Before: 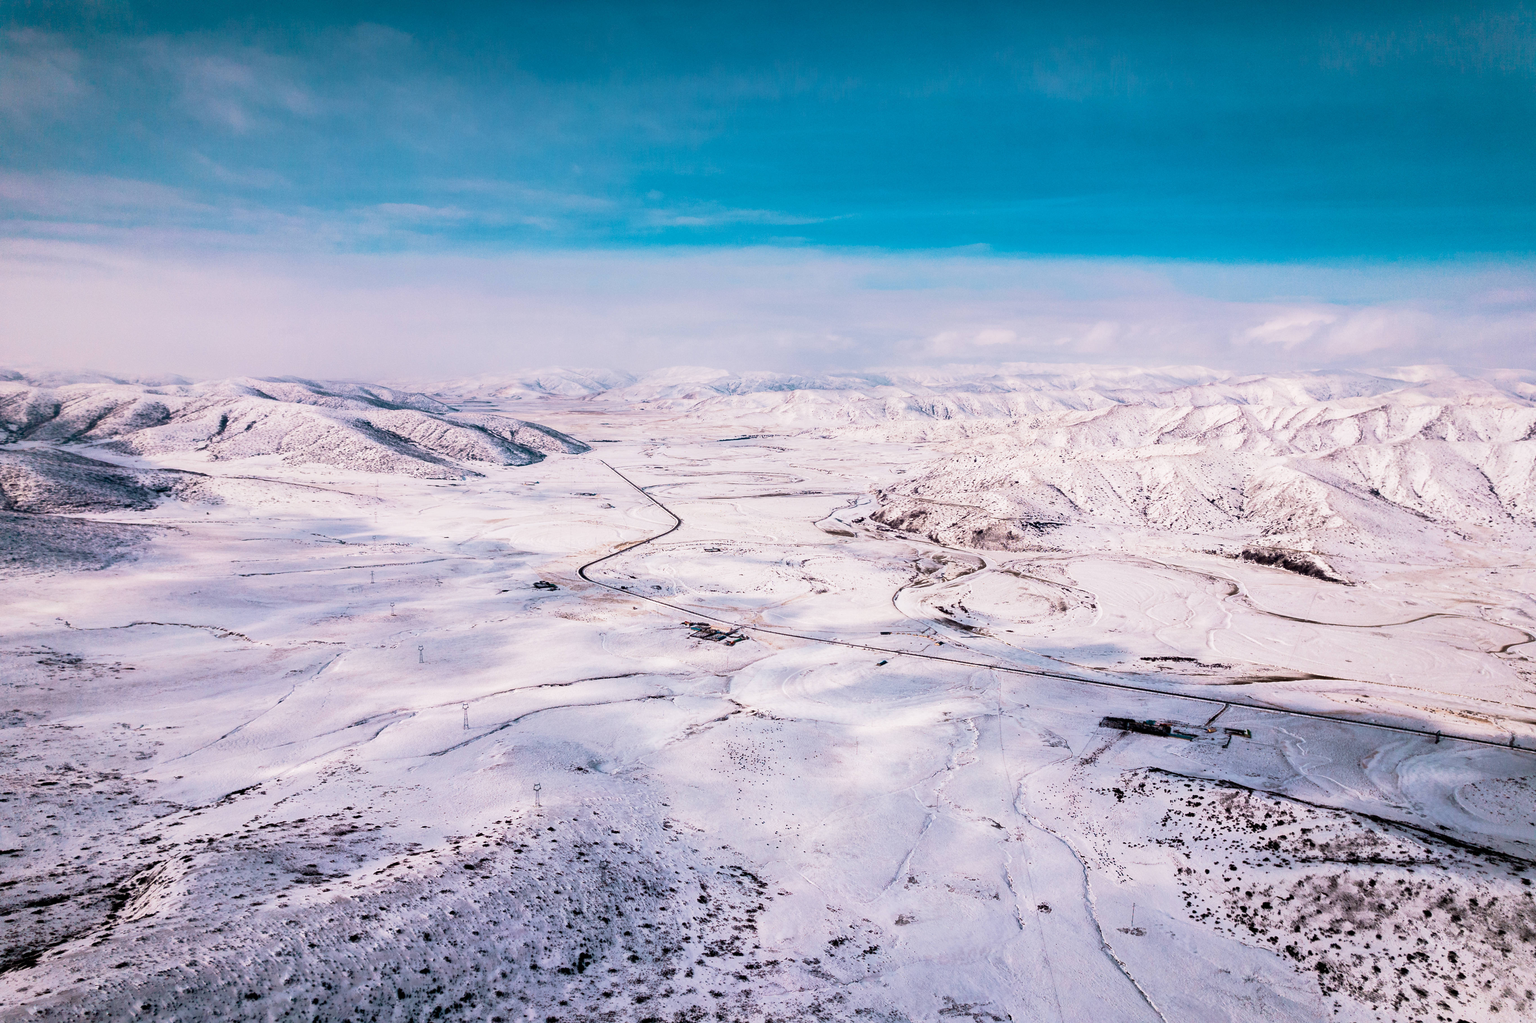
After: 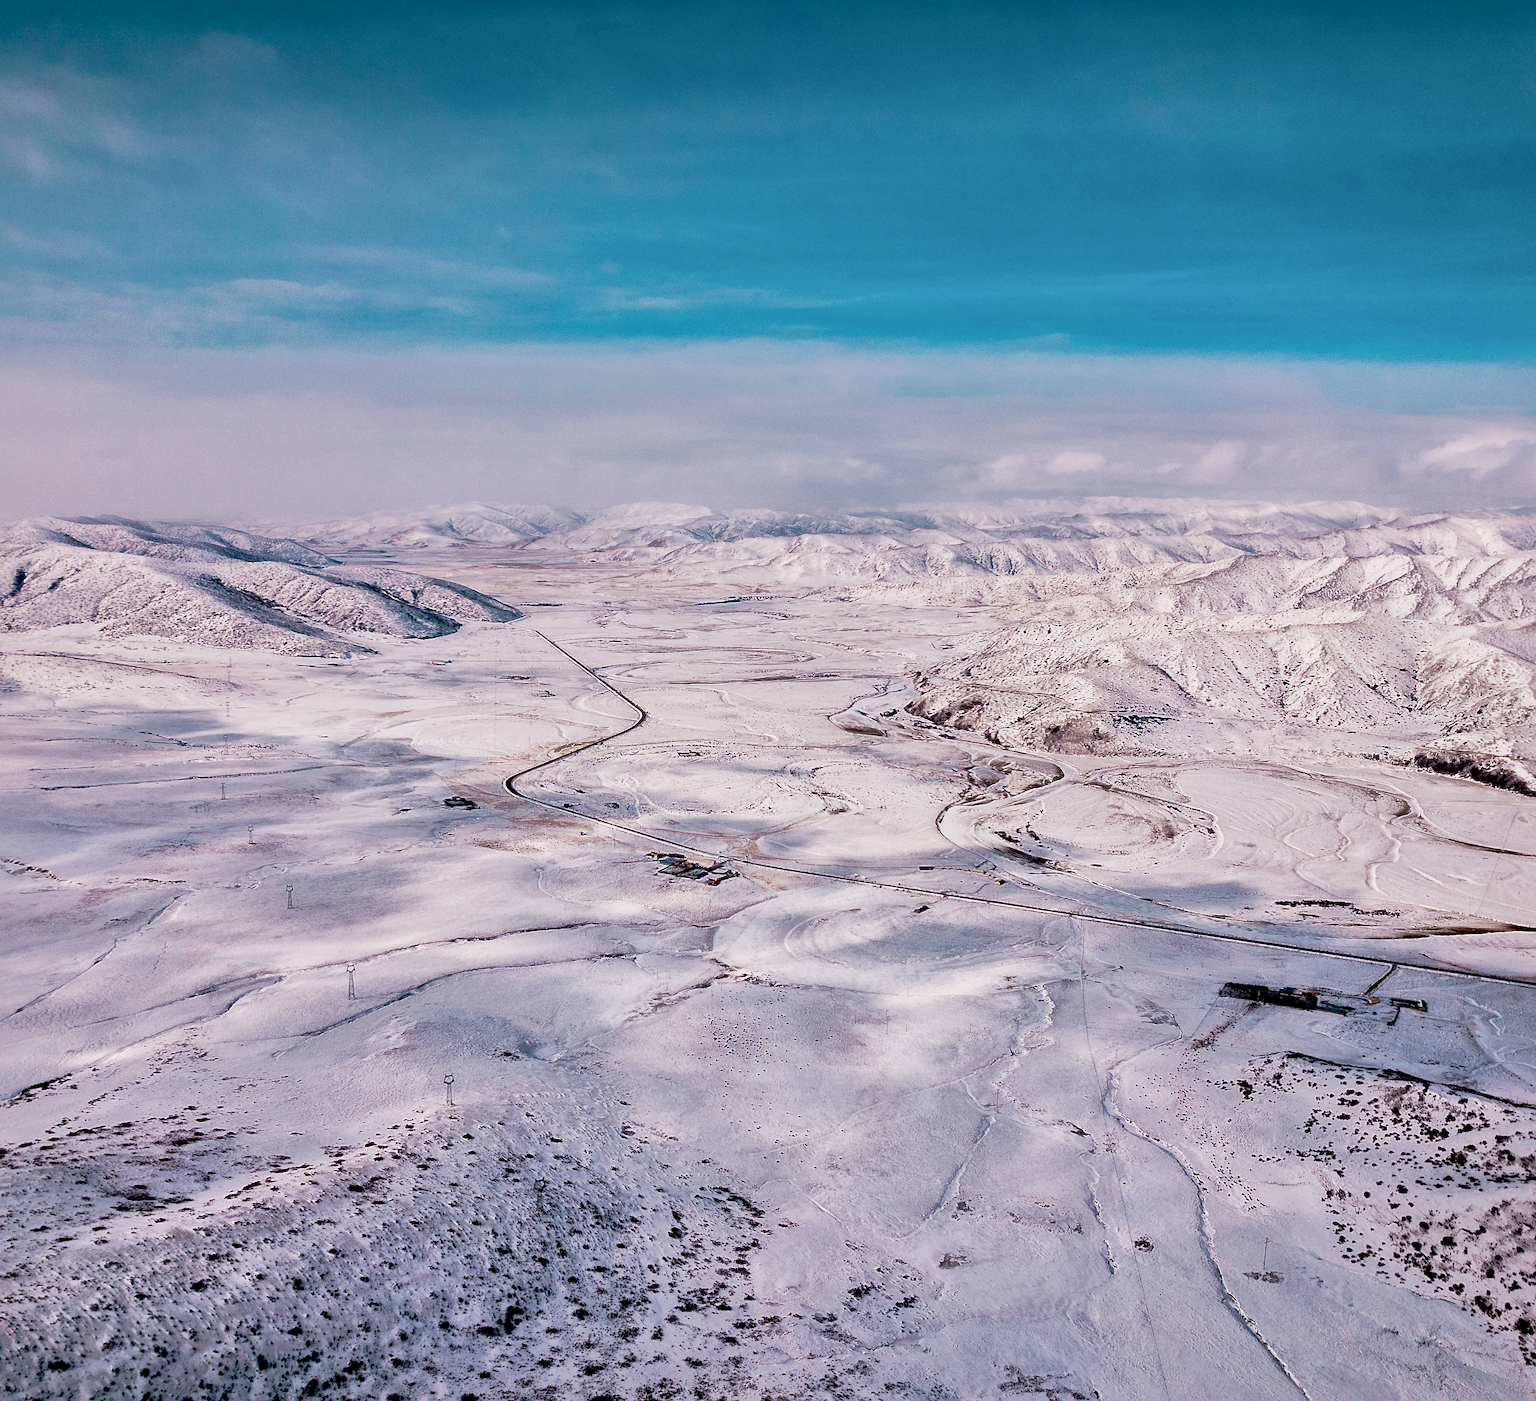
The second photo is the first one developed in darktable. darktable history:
shadows and highlights: shadows 40.07, highlights -59.97
contrast brightness saturation: contrast 0.112, saturation -0.166
exposure: black level correction 0.017, exposure -0.007 EV, compensate exposure bias true, compensate highlight preservation false
crop: left 13.662%, top 0%, right 13.351%
sharpen: on, module defaults
